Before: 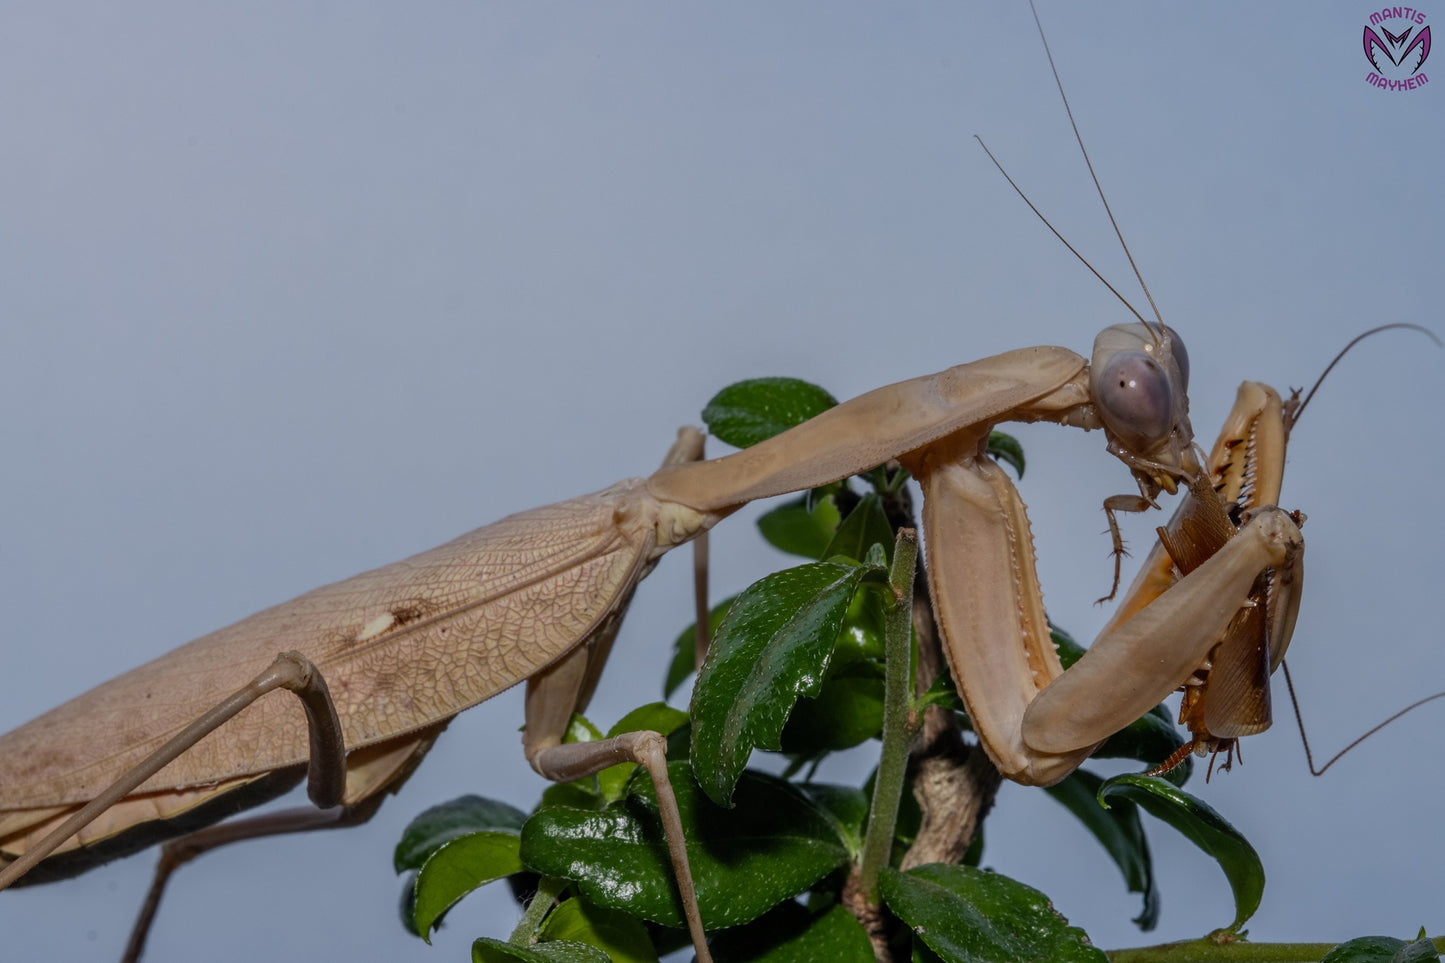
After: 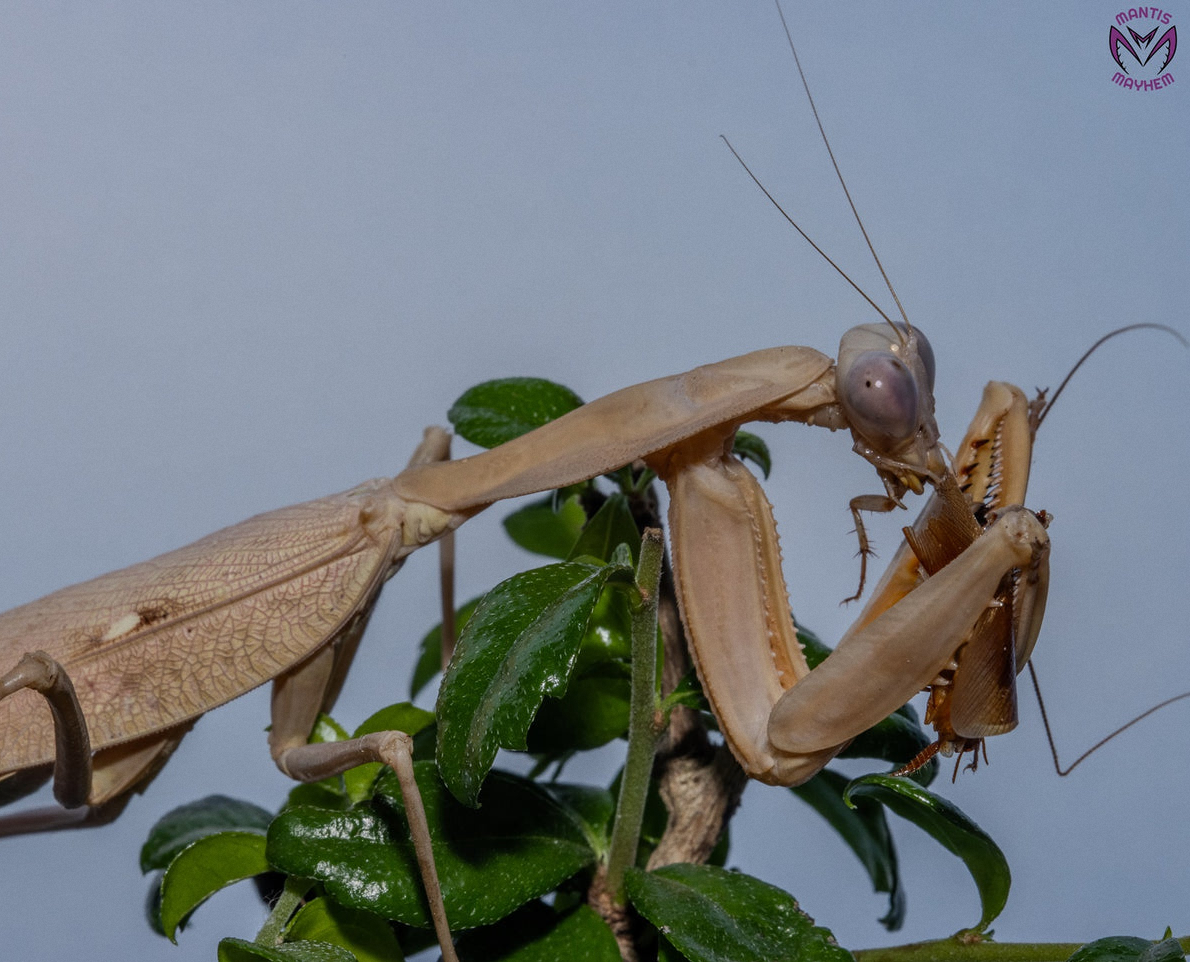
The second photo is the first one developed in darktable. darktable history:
grain: coarseness 14.57 ISO, strength 8.8%
crop: left 17.582%, bottom 0.031%
